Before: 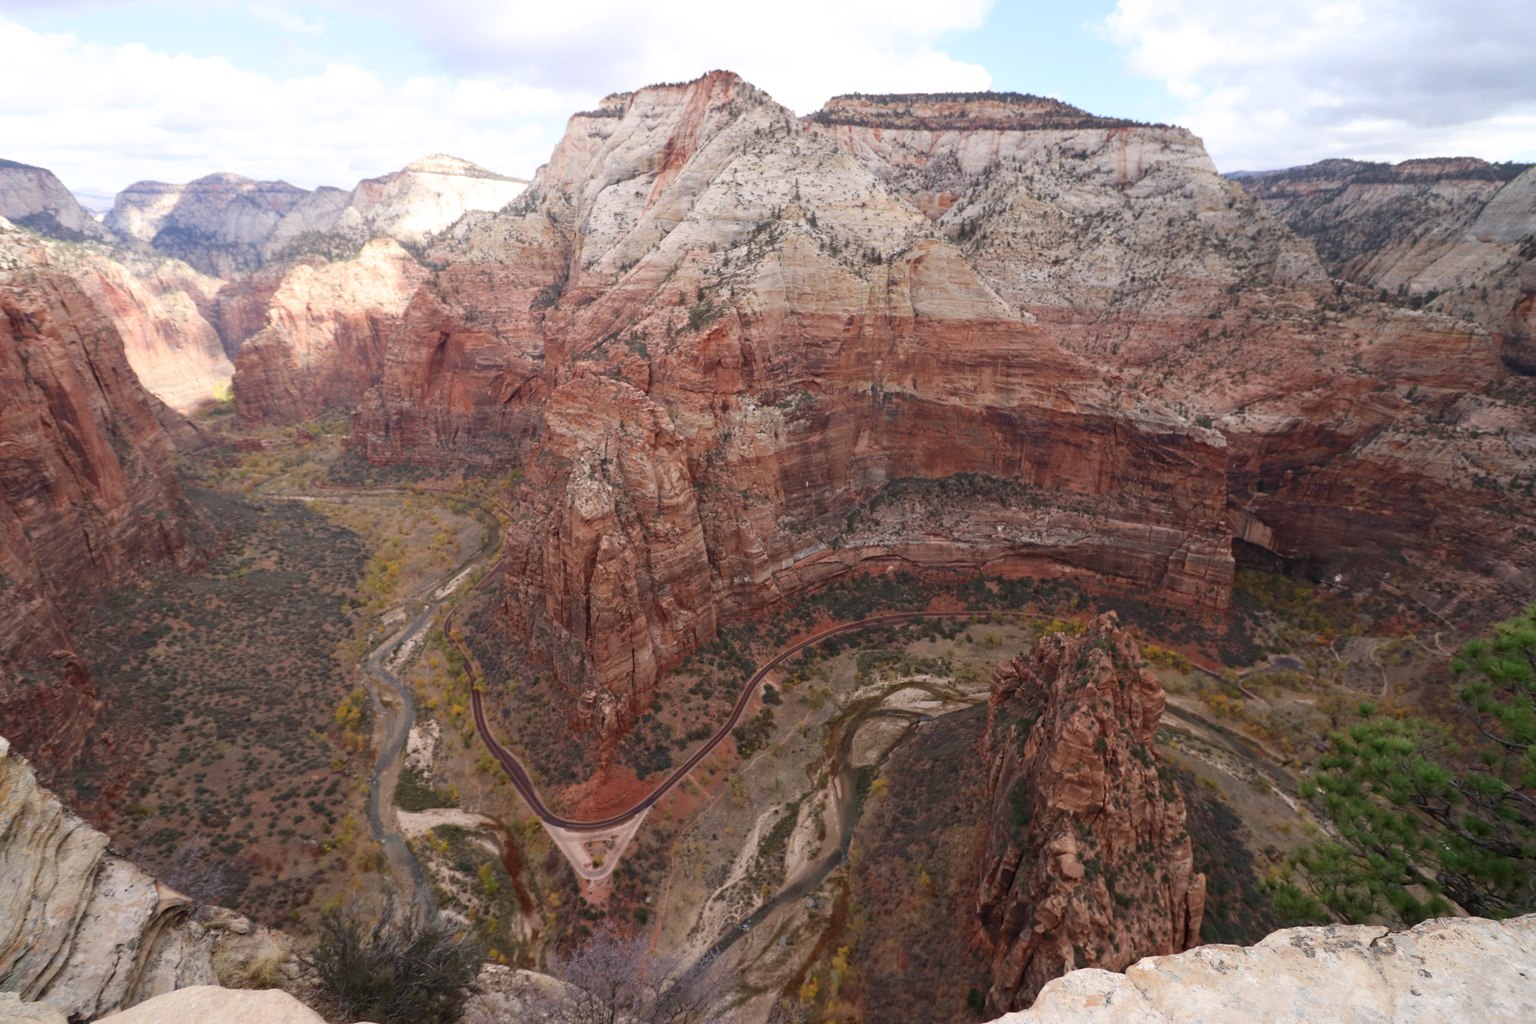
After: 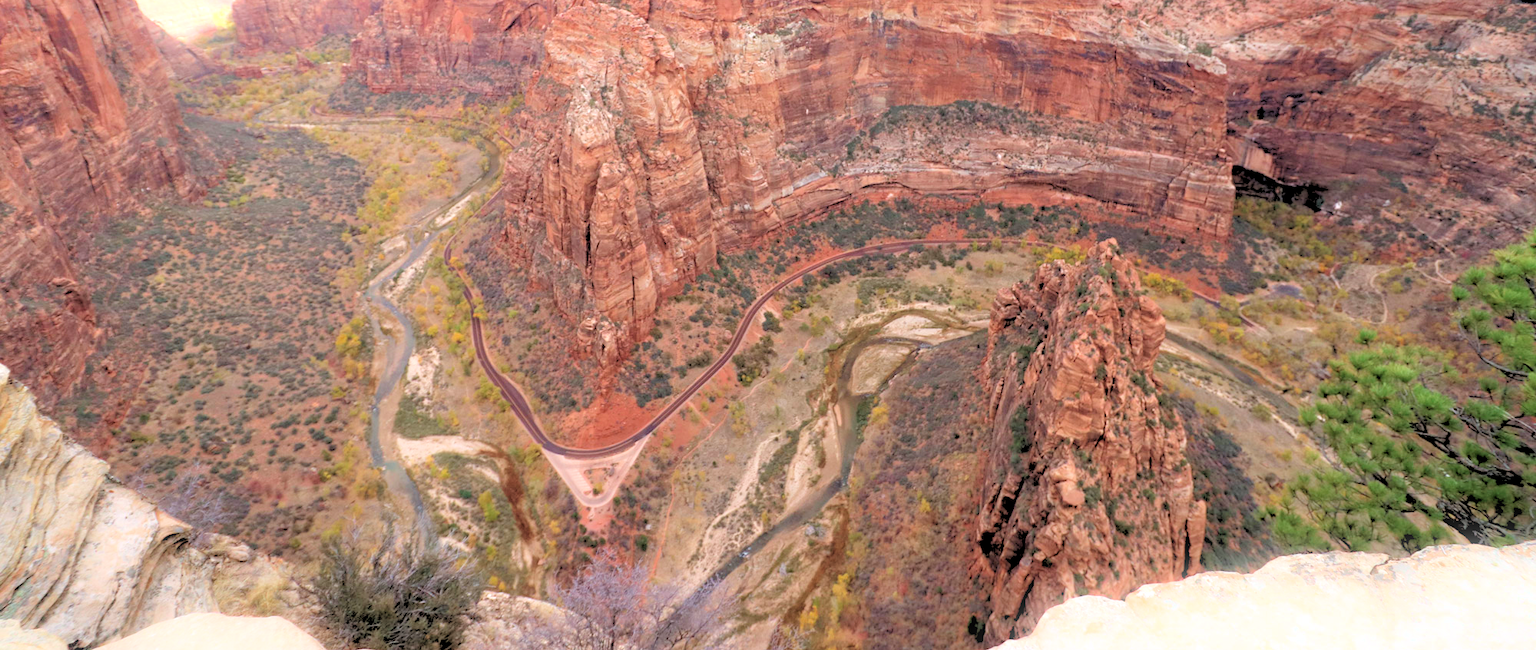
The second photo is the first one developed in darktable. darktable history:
tone equalizer: -8 EV 1 EV, -7 EV 1 EV, -6 EV 1 EV, -5 EV 1 EV, -4 EV 1 EV, -3 EV 0.75 EV, -2 EV 0.5 EV, -1 EV 0.25 EV
levels: levels [0, 0.476, 0.951]
rgb levels: levels [[0.027, 0.429, 0.996], [0, 0.5, 1], [0, 0.5, 1]]
crop and rotate: top 36.435%
velvia: on, module defaults
white balance: red 0.986, blue 1.01
bloom: size 5%, threshold 95%, strength 15%
